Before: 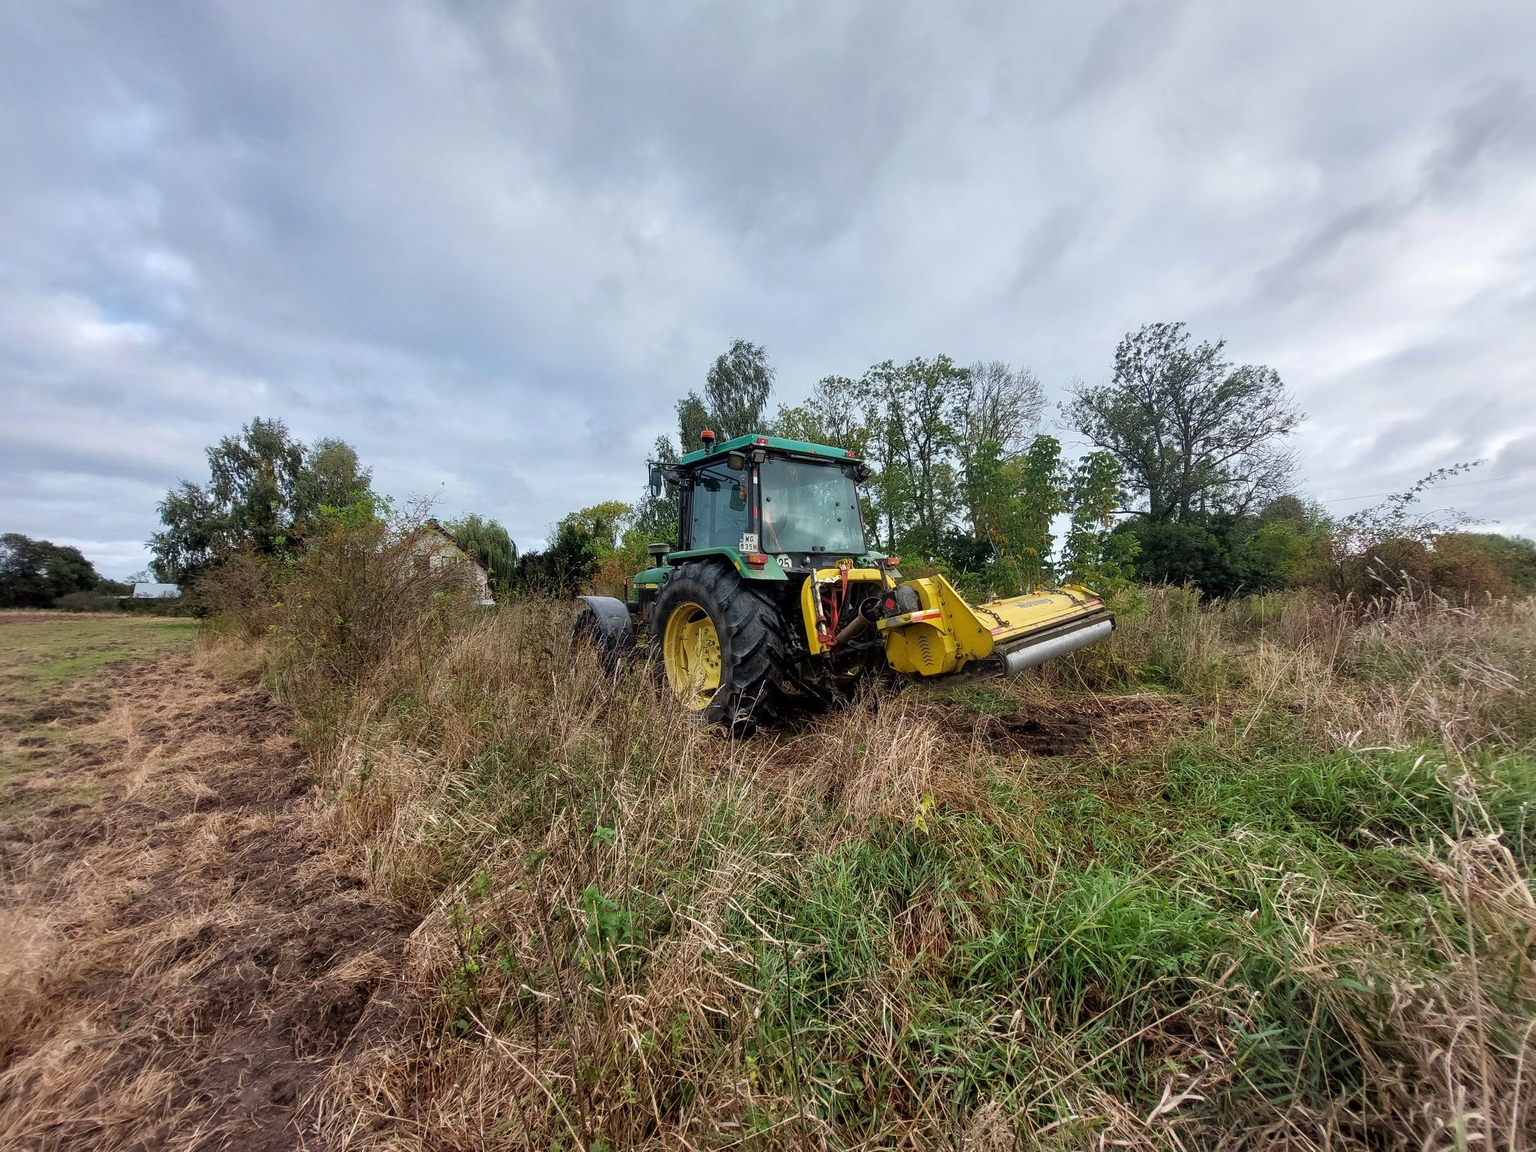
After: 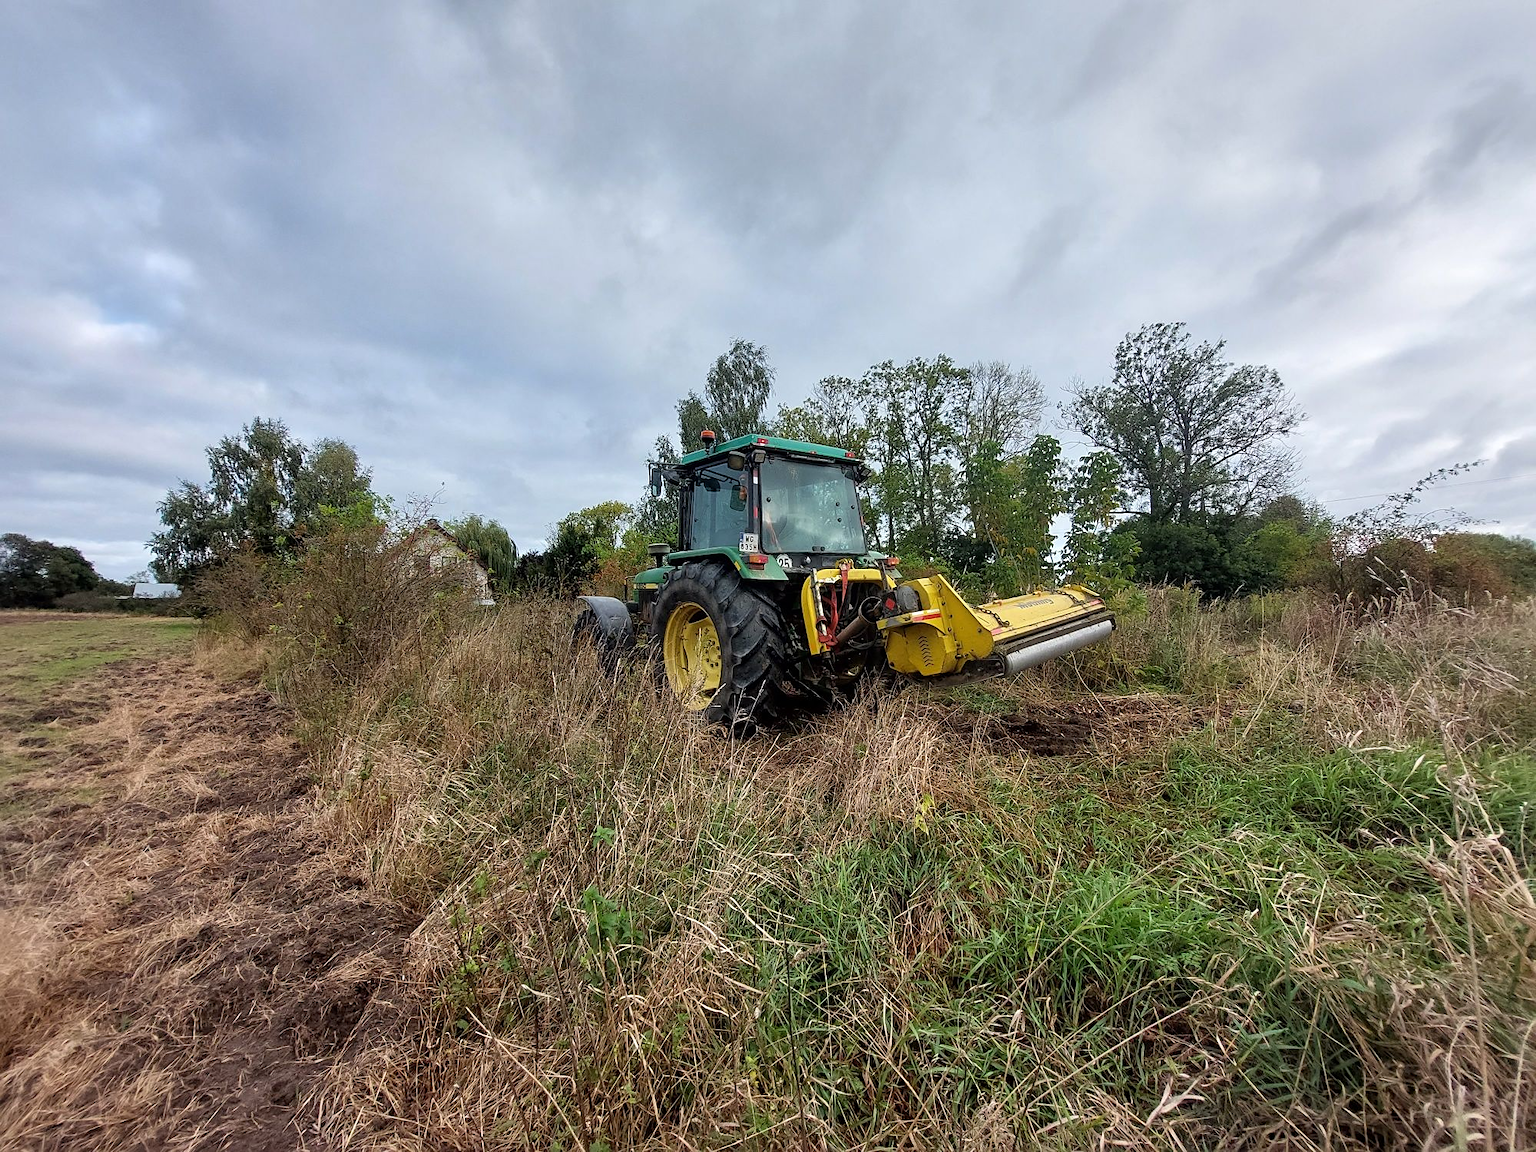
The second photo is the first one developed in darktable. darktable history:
sharpen: radius 1.864, amount 0.398, threshold 1.271
tone equalizer: on, module defaults
